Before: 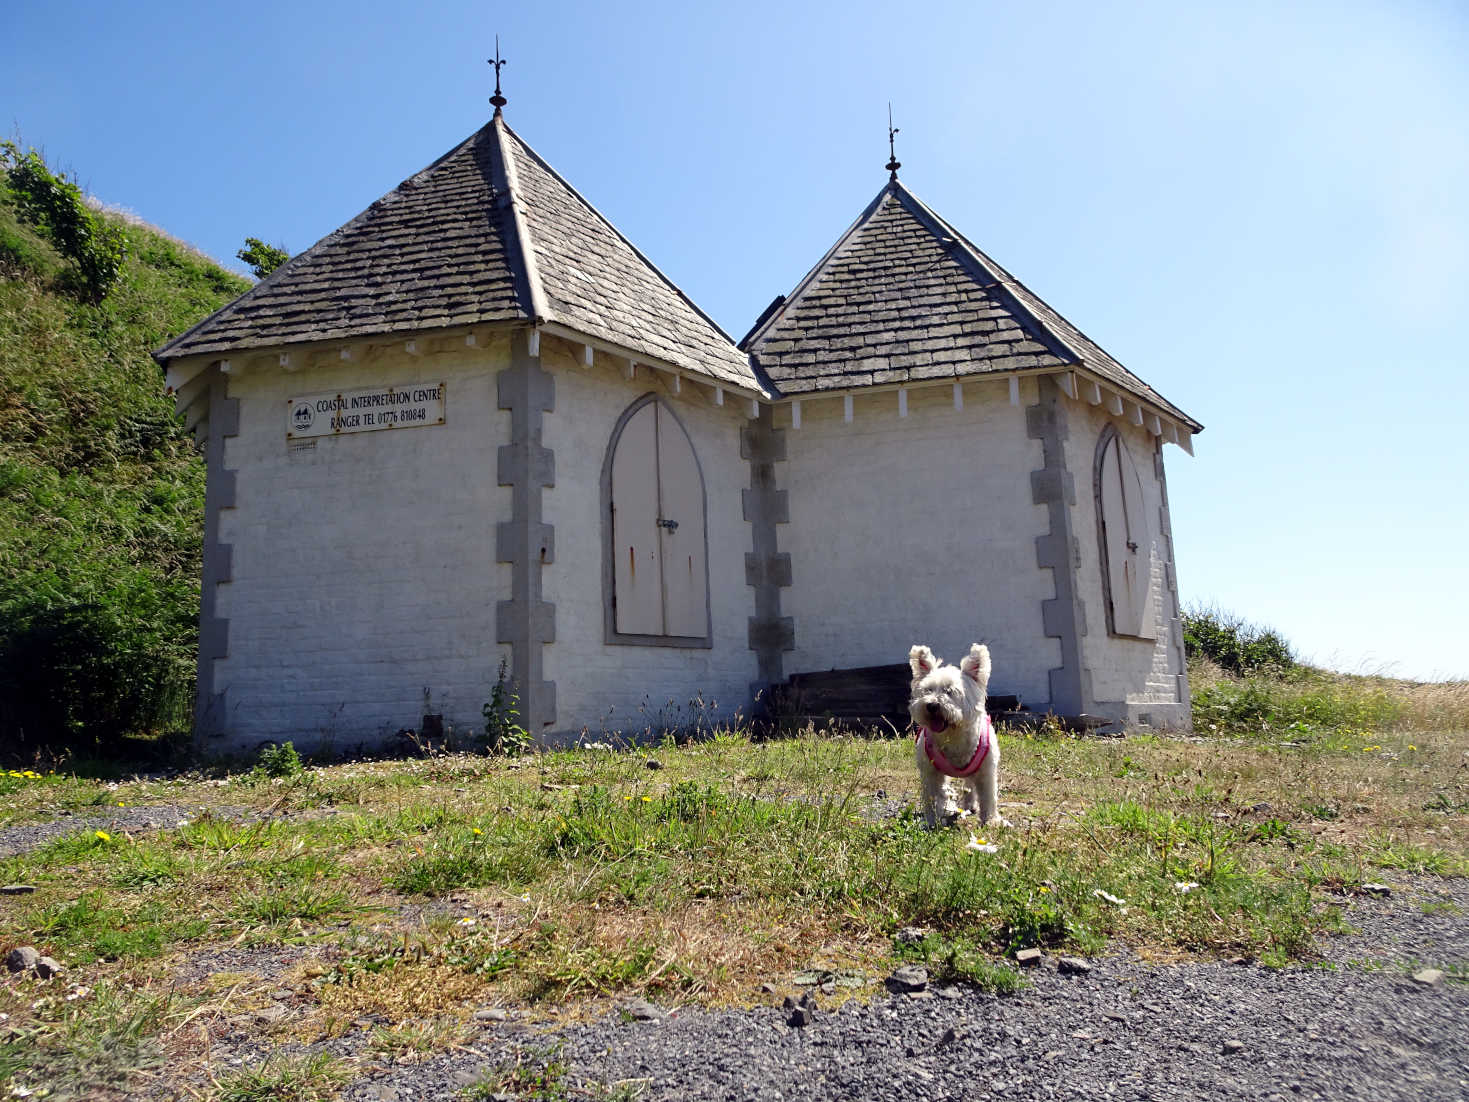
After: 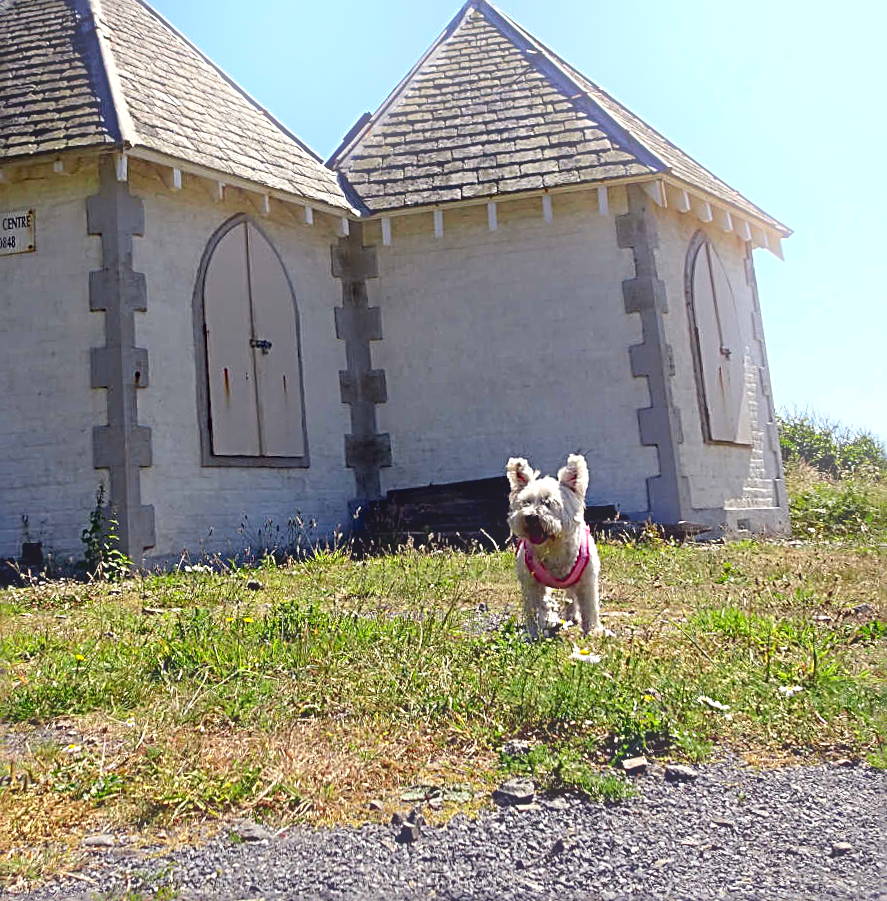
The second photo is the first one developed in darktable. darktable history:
exposure: black level correction 0.004, exposure 0.014 EV, compensate highlight preservation false
crop and rotate: left 28.256%, top 17.734%, right 12.656%, bottom 3.573%
shadows and highlights: shadows 32, highlights -32, soften with gaussian
rotate and perspective: rotation -1.77°, lens shift (horizontal) 0.004, automatic cropping off
contrast brightness saturation: saturation 0.18
bloom: on, module defaults
sharpen: radius 2.817, amount 0.715
